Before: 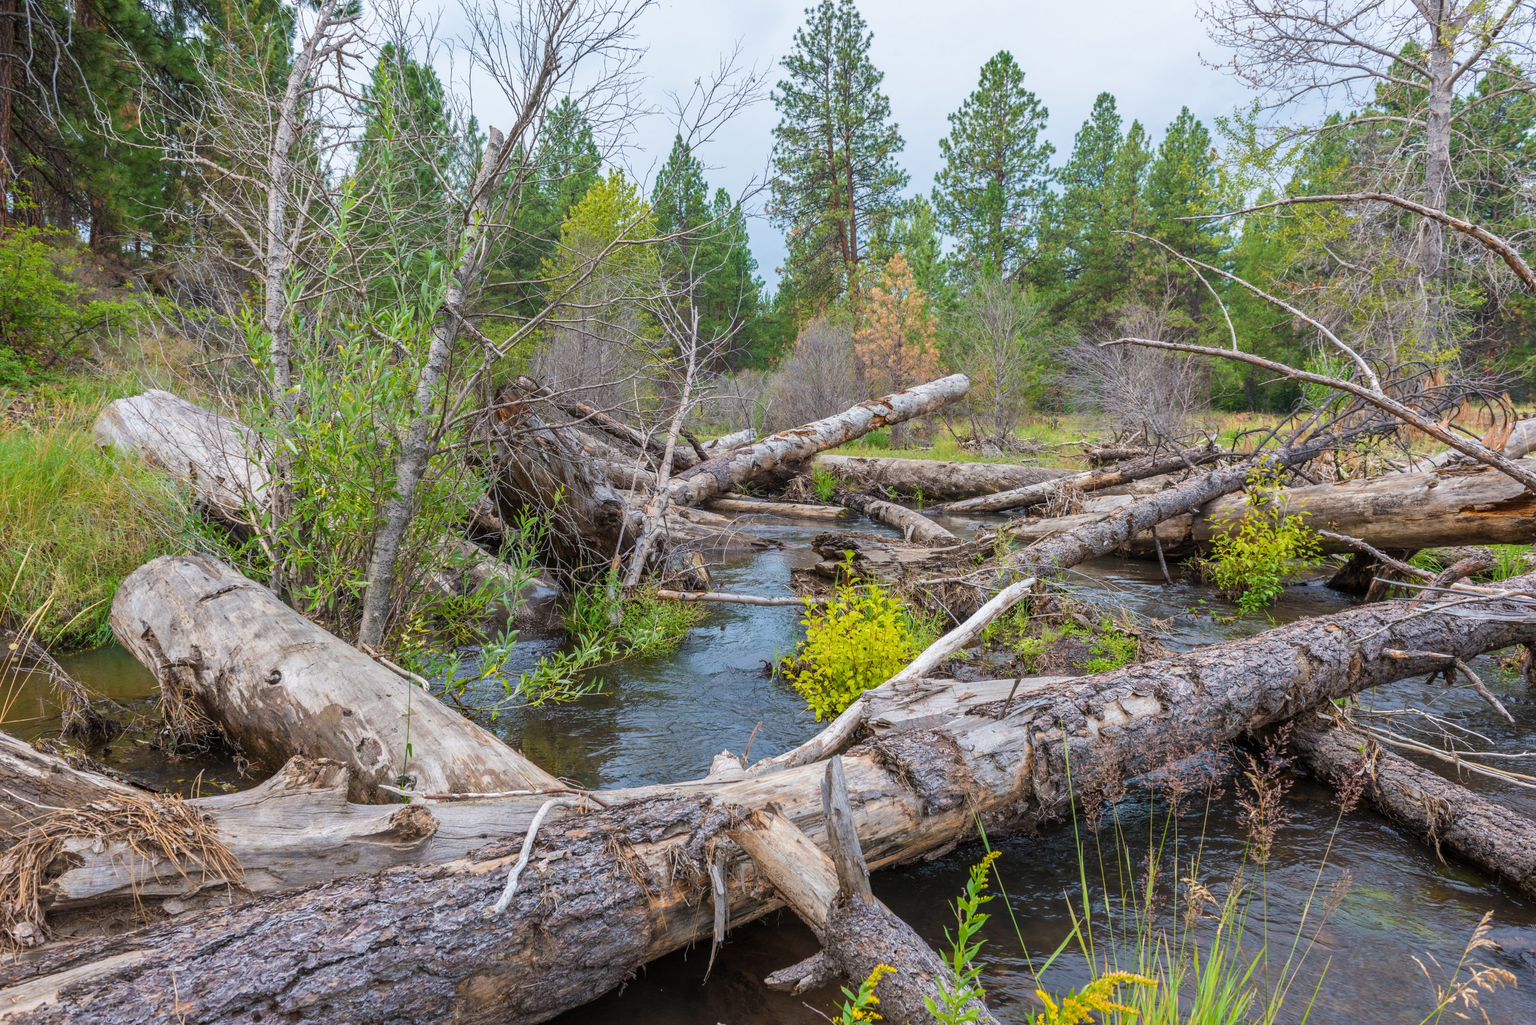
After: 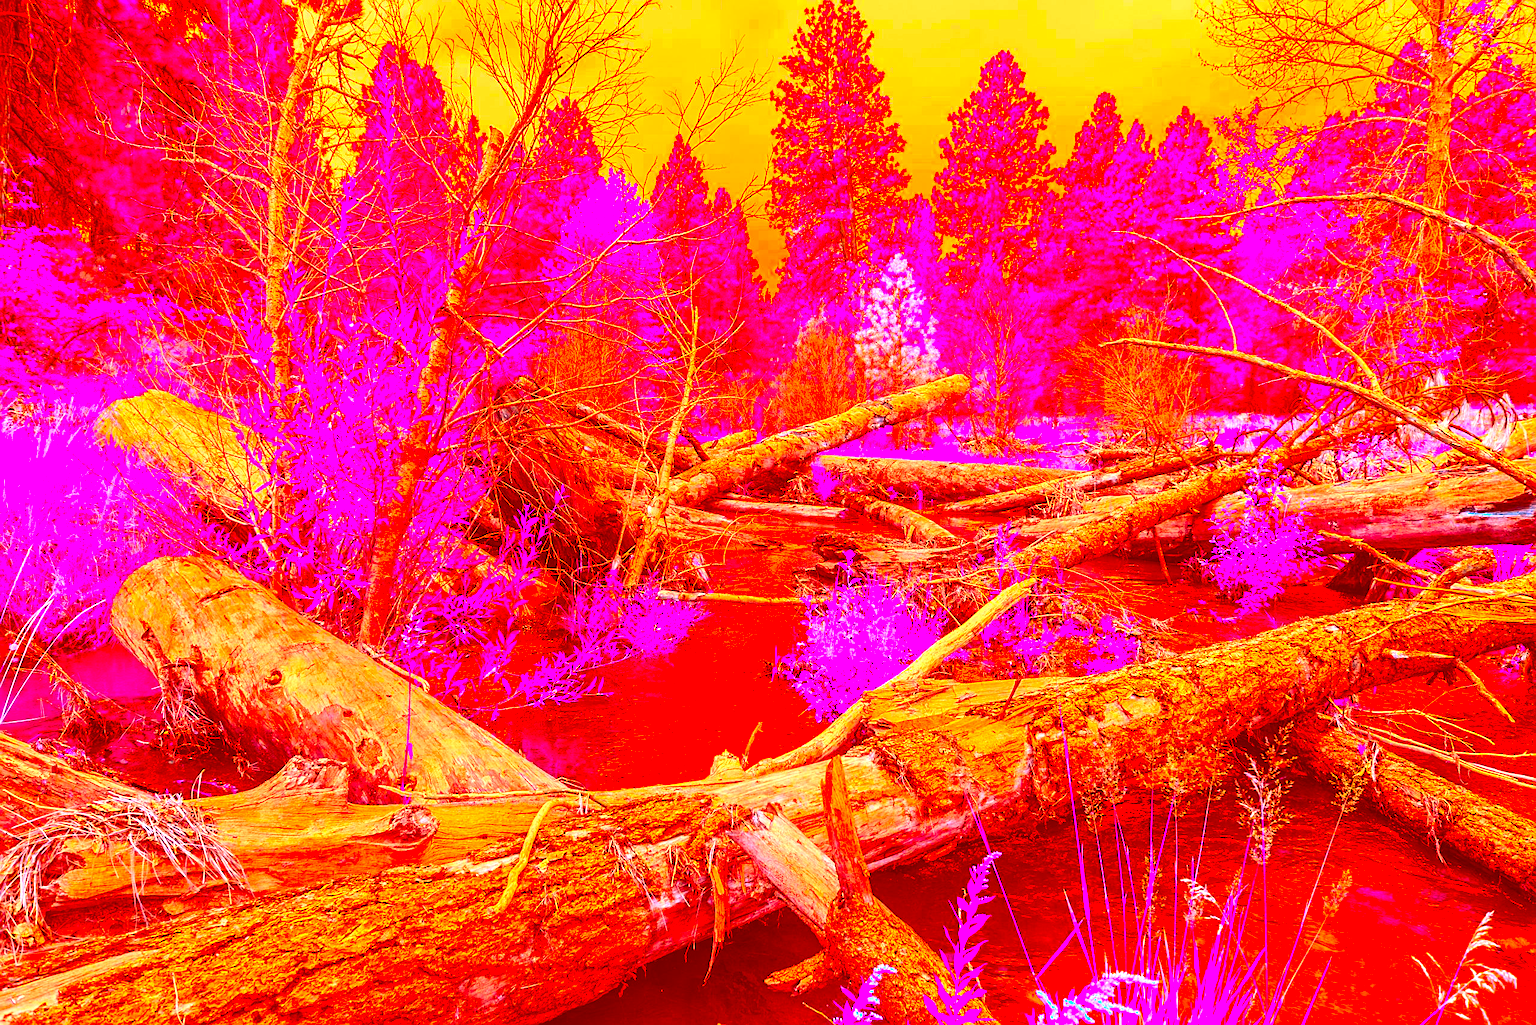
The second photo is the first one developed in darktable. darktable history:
color correction: highlights a* -39.44, highlights b* -39.32, shadows a* -39.42, shadows b* -39.33, saturation -2.97
sharpen: on, module defaults
exposure: black level correction 0, exposure 1.488 EV, compensate highlight preservation false
